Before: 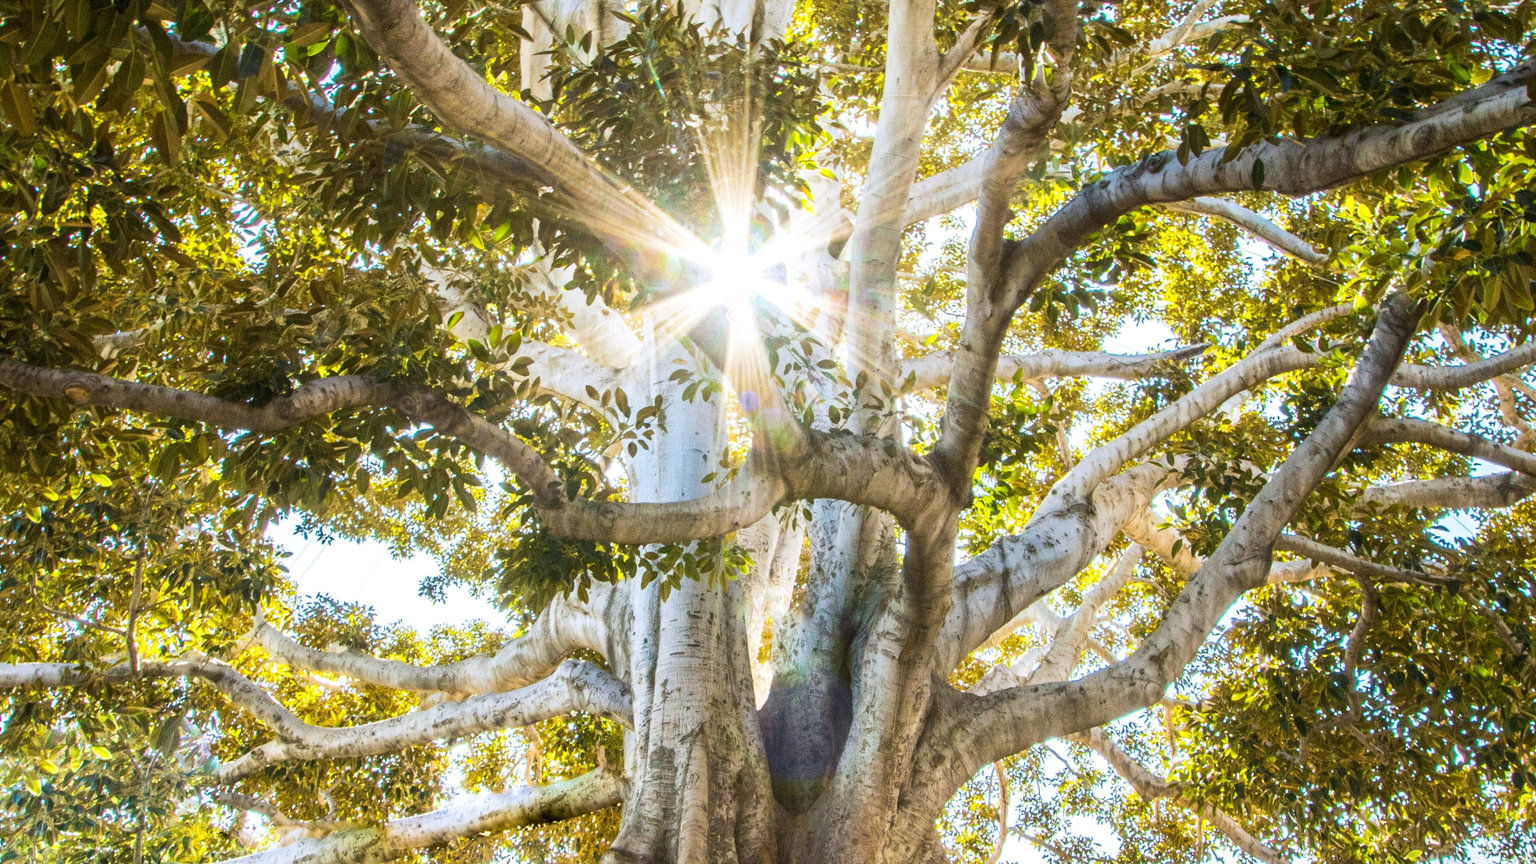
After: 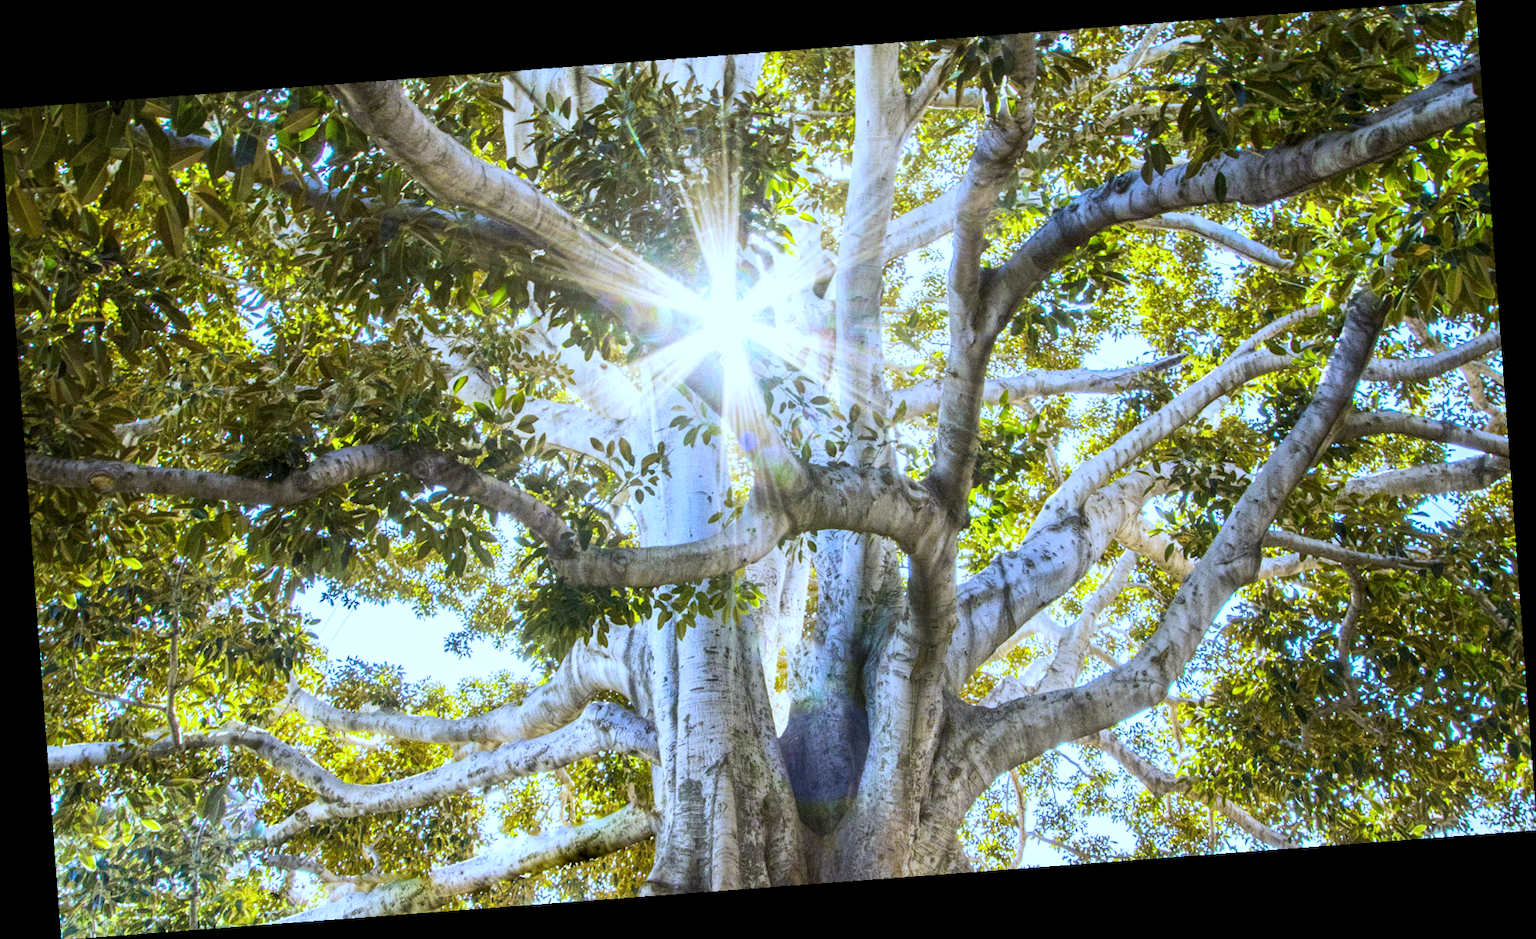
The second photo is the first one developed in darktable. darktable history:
rotate and perspective: rotation -4.25°, automatic cropping off
local contrast: highlights 100%, shadows 100%, detail 131%, midtone range 0.2
white balance: red 0.871, blue 1.249
